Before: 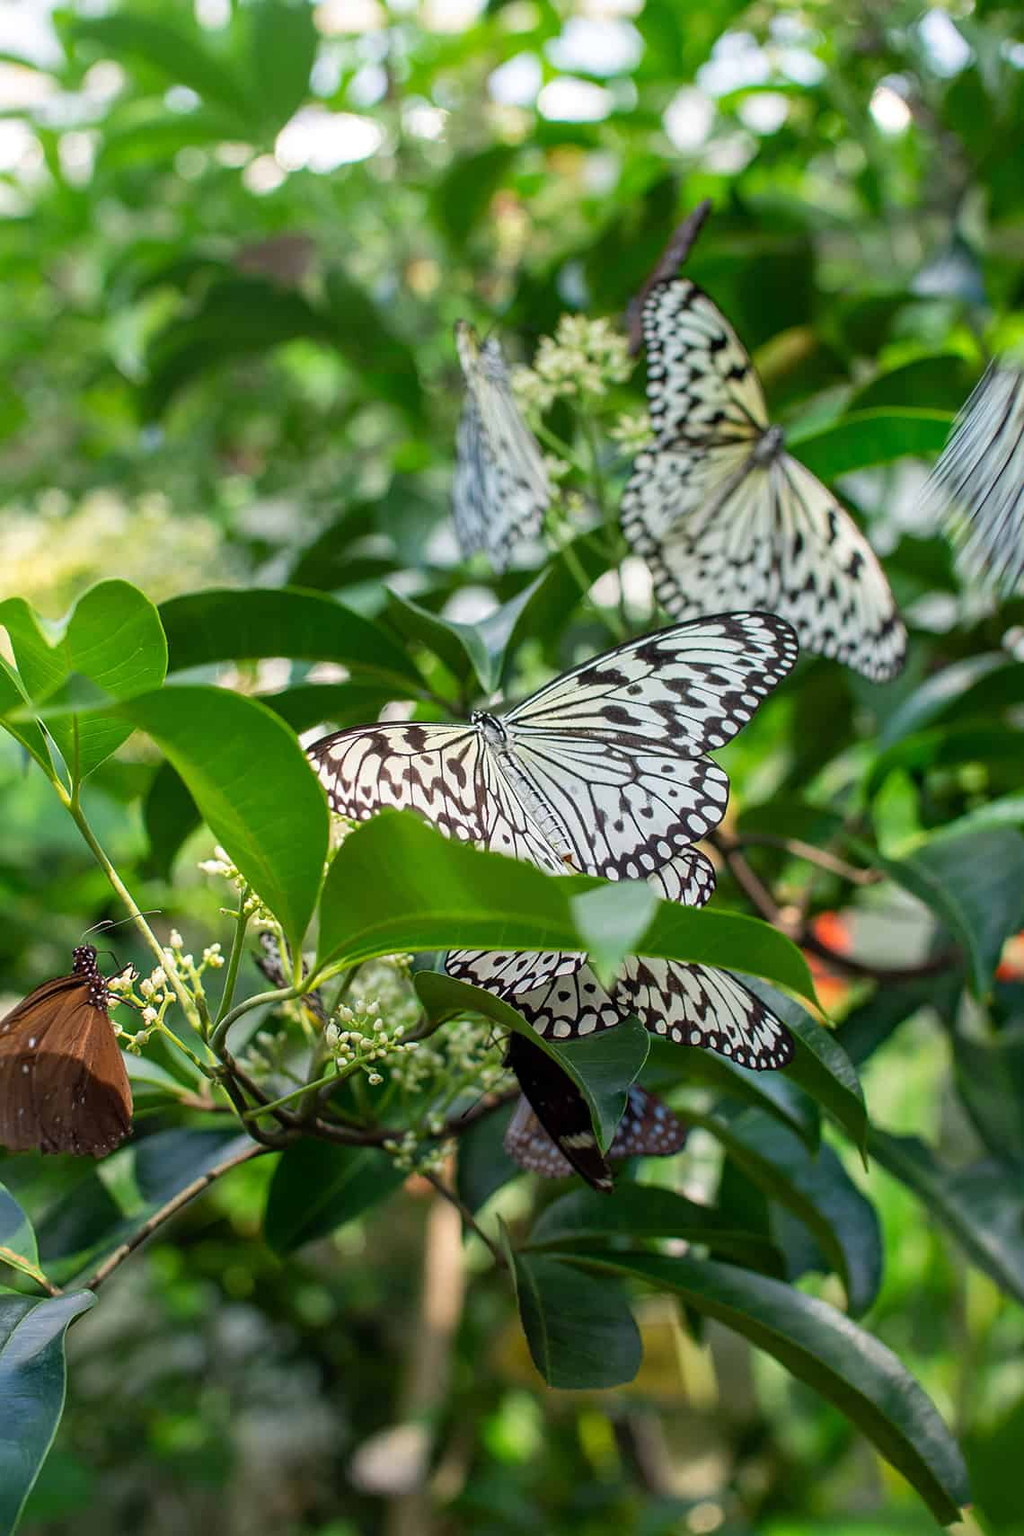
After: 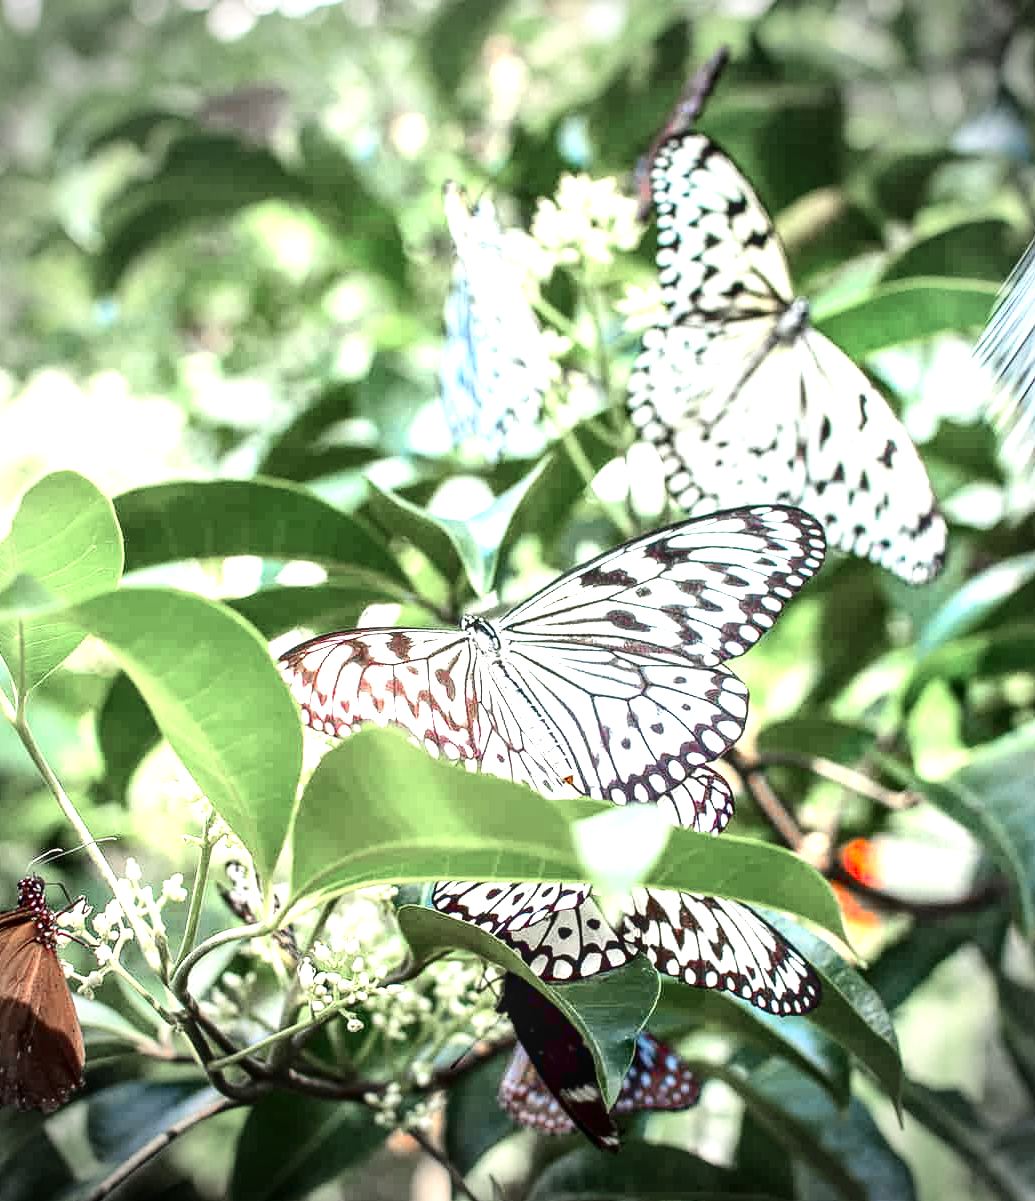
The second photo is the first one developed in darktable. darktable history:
vignetting: fall-off start 75%, brightness -0.692, width/height ratio 1.084
color zones: curves: ch1 [(0, 0.708) (0.088, 0.648) (0.245, 0.187) (0.429, 0.326) (0.571, 0.498) (0.714, 0.5) (0.857, 0.5) (1, 0.708)]
crop: left 5.596%, top 10.314%, right 3.534%, bottom 19.395%
local contrast: on, module defaults
exposure: black level correction 0.001, exposure 1.822 EV, compensate exposure bias true, compensate highlight preservation false
contrast brightness saturation: contrast 0.21, brightness -0.11, saturation 0.21
